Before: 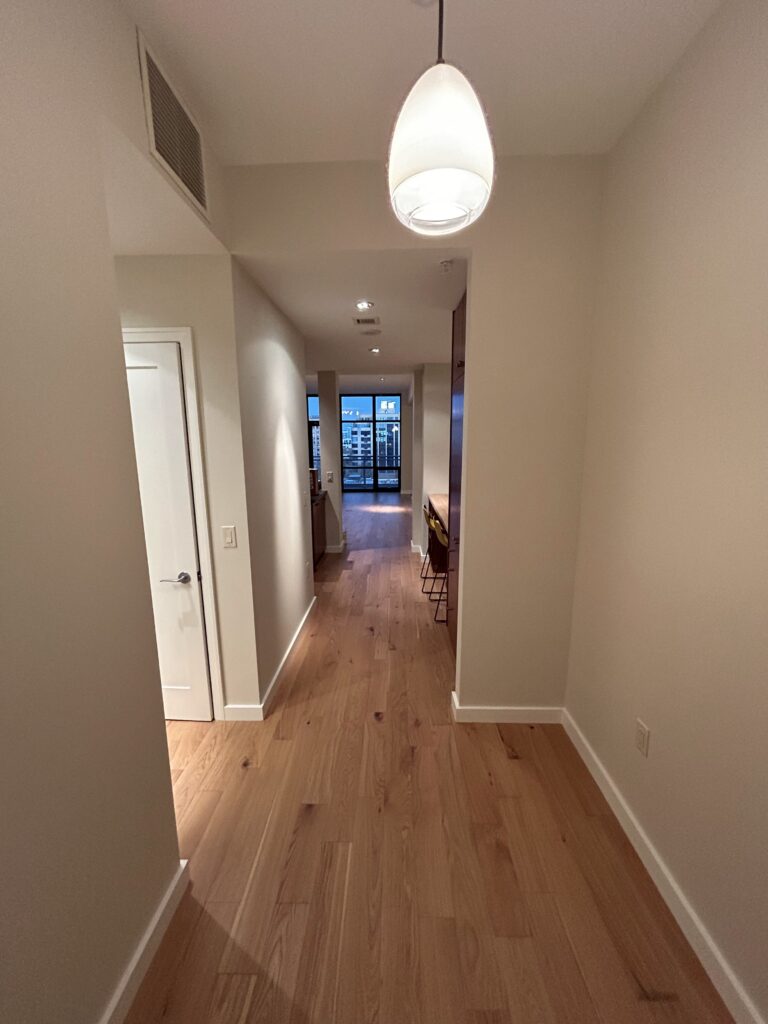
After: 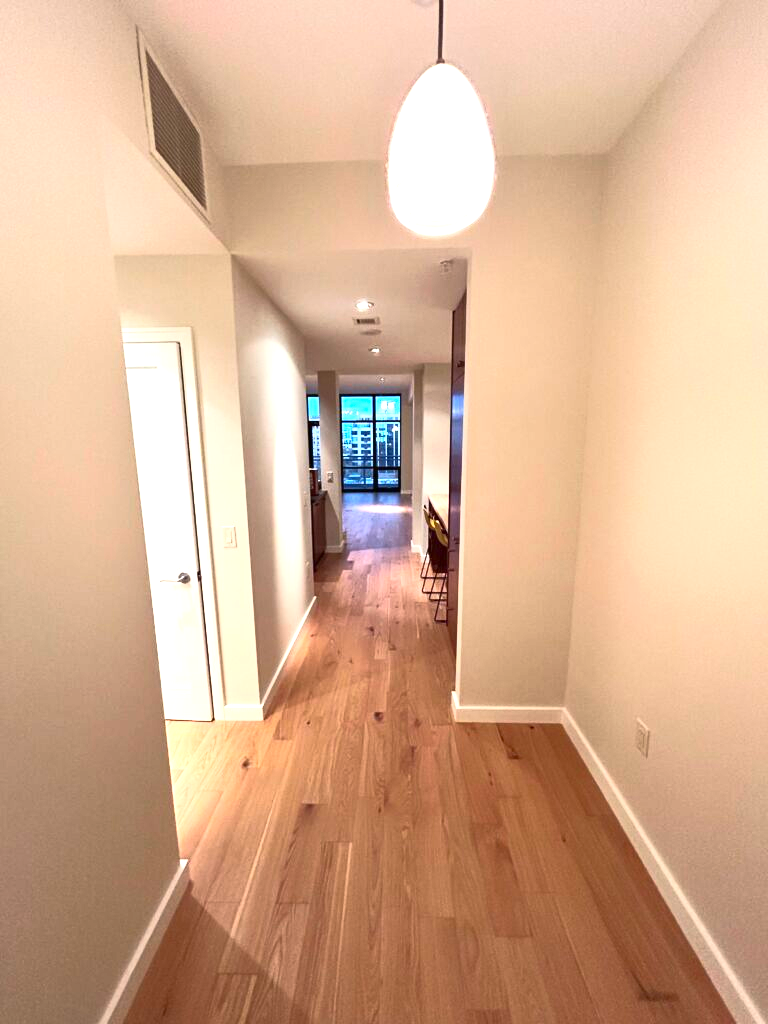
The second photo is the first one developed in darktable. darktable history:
exposure: black level correction 0, exposure 1.2 EV, compensate exposure bias true, compensate highlight preservation false
tone equalizer: on, module defaults
base curve: curves: ch0 [(0, 0) (0.257, 0.25) (0.482, 0.586) (0.757, 0.871) (1, 1)]
